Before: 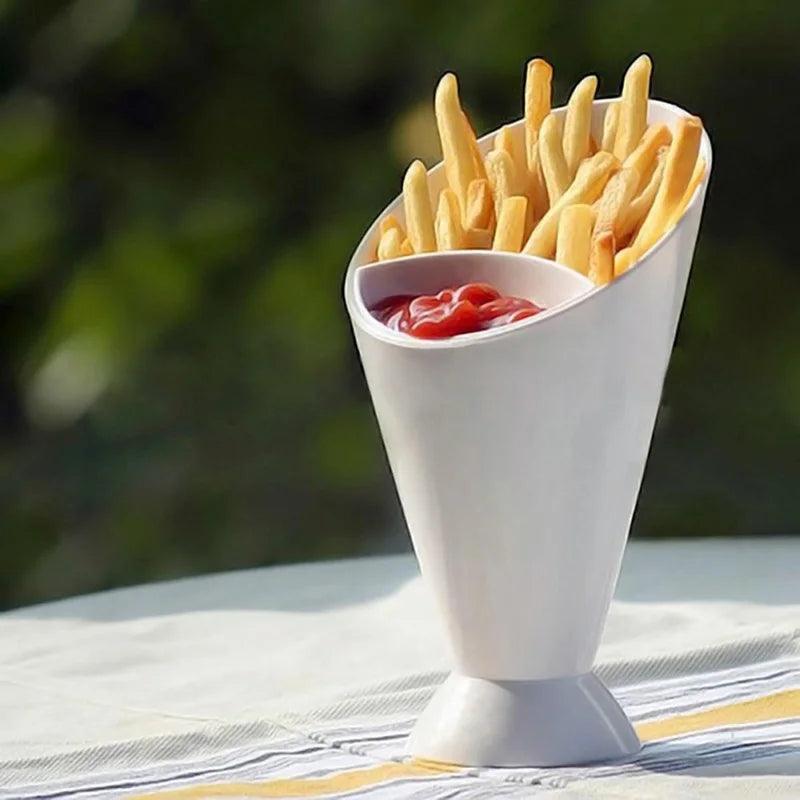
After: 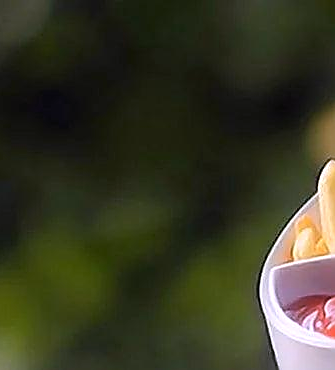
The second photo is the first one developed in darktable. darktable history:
bloom: size 5%, threshold 95%, strength 15%
crop and rotate: left 10.817%, top 0.062%, right 47.194%, bottom 53.626%
white balance: red 1.042, blue 1.17
sharpen: radius 1.4, amount 1.25, threshold 0.7
